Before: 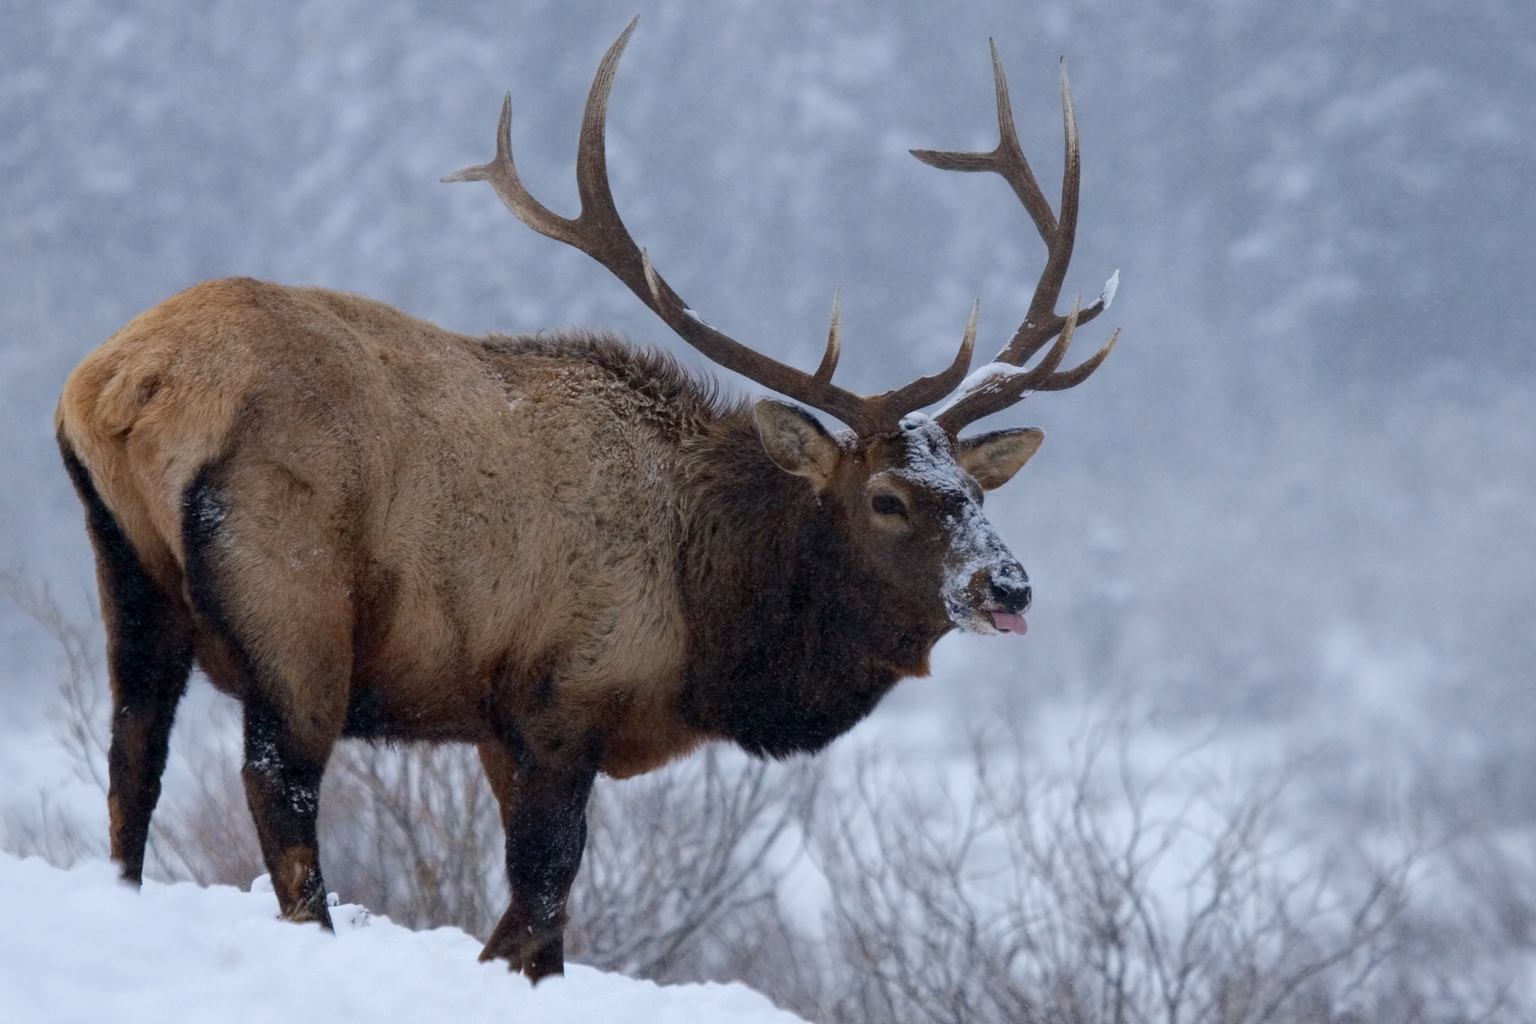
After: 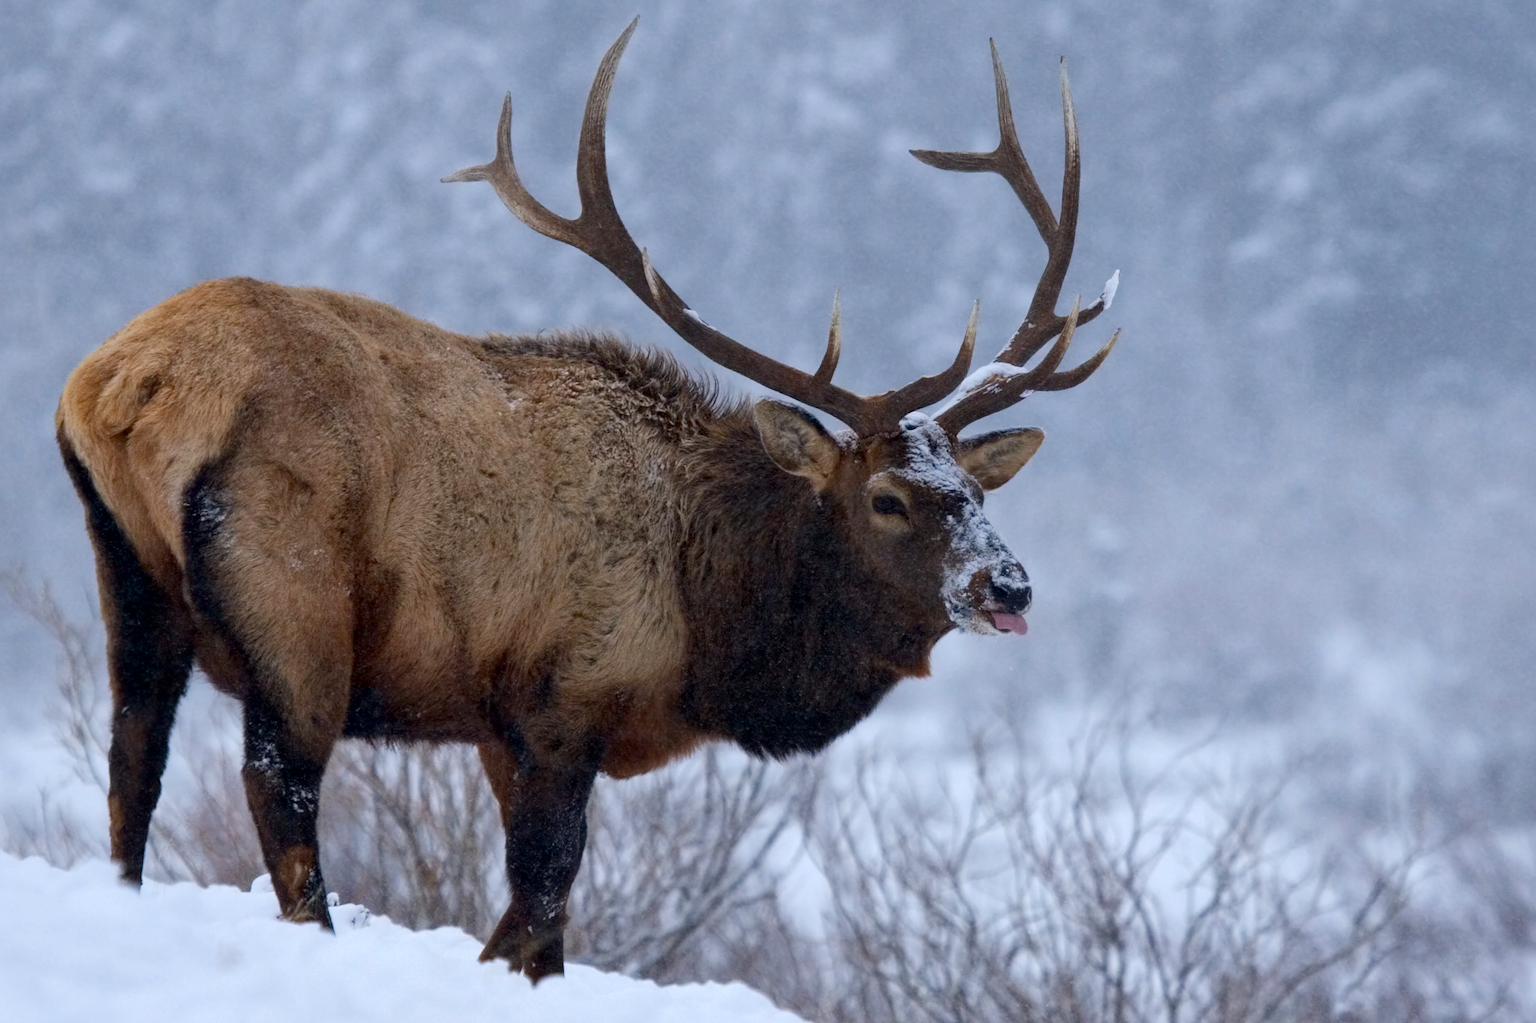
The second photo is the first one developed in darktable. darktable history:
local contrast: mode bilateral grid, contrast 25, coarseness 51, detail 122%, midtone range 0.2
contrast brightness saturation: contrast 0.079, saturation 0.198
